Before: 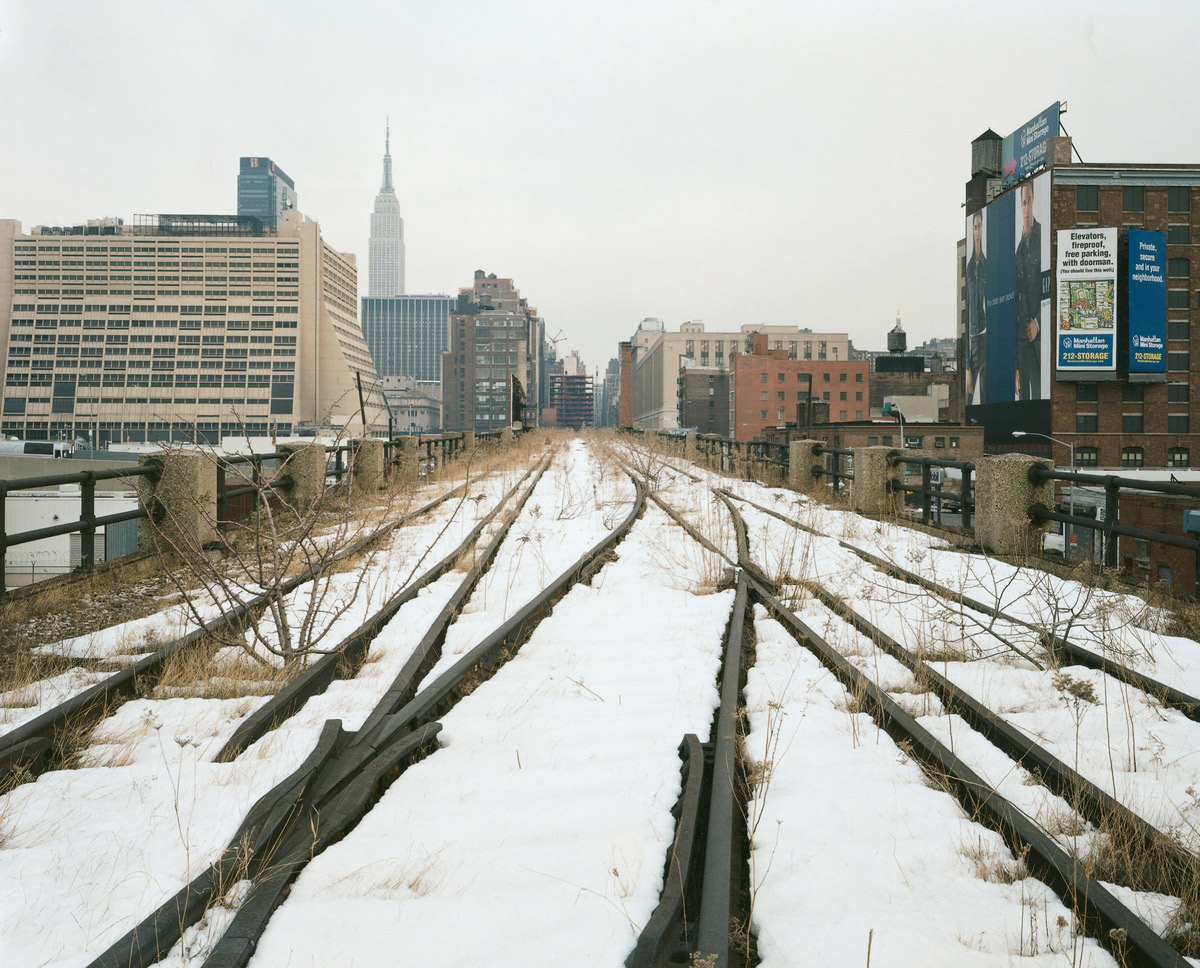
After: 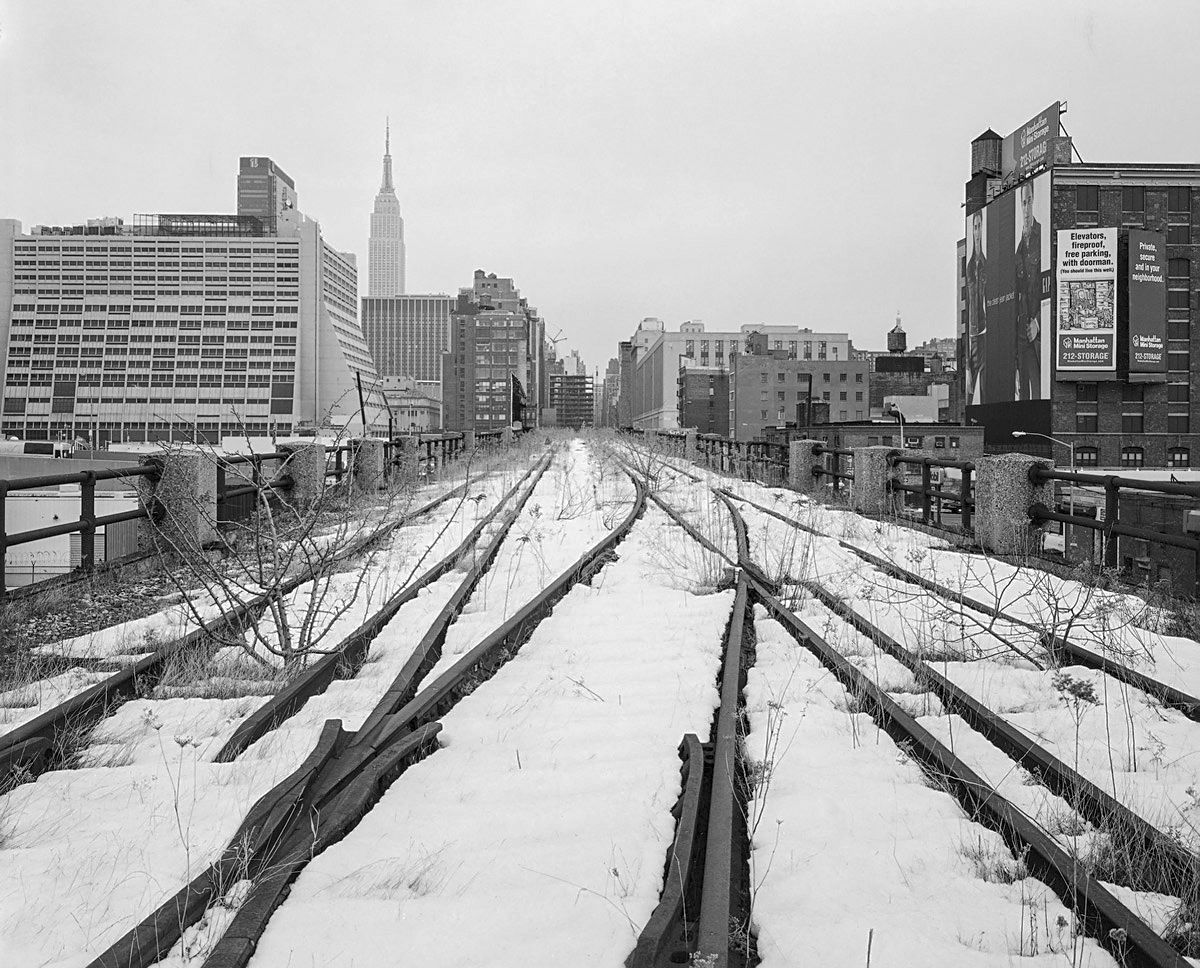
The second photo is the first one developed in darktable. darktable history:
levels: levels [0.031, 0.5, 0.969]
color calibration: output gray [0.28, 0.41, 0.31, 0], gray › normalize channels true, illuminant same as pipeline (D50), adaptation XYZ, x 0.346, y 0.359, gamut compression 0
sharpen: on, module defaults
local contrast: on, module defaults
base curve: curves: ch0 [(0, 0) (0.235, 0.266) (0.503, 0.496) (0.786, 0.72) (1, 1)]
